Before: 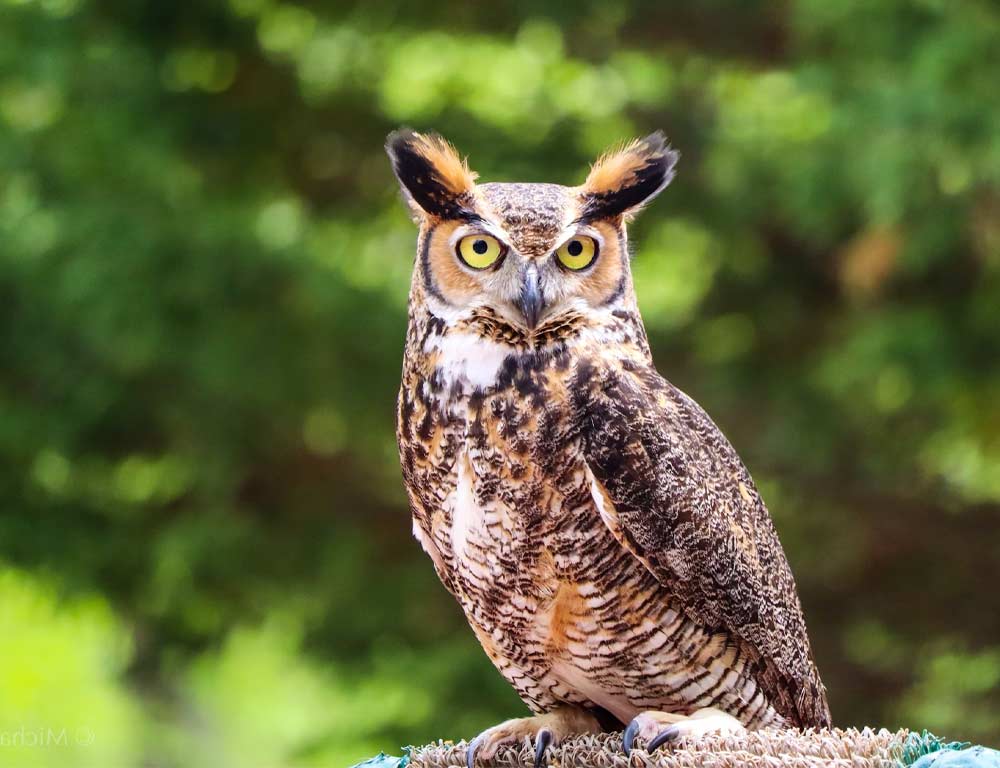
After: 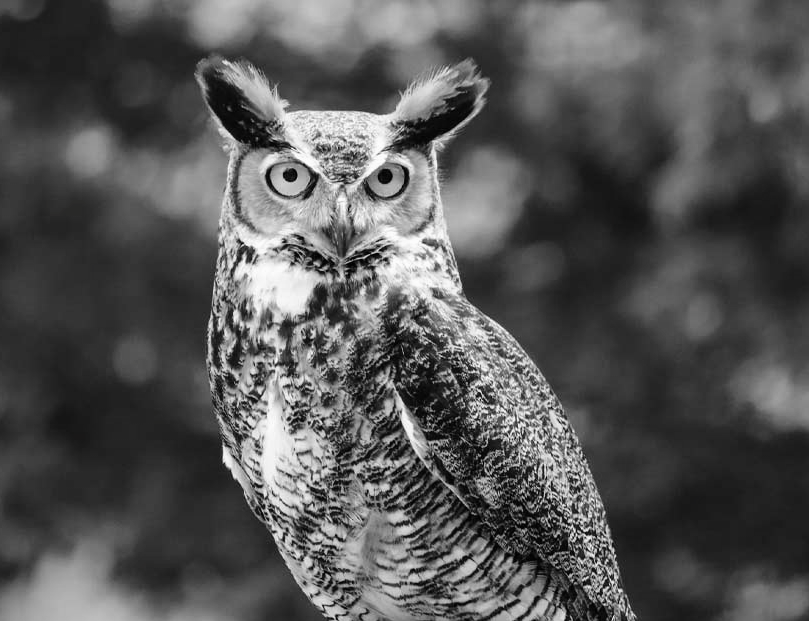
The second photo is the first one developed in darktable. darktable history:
color calibration: output gray [0.23, 0.37, 0.4, 0], illuminant as shot in camera, x 0.358, y 0.373, temperature 4628.91 K
tone curve: curves: ch0 [(0, 0) (0.08, 0.056) (0.4, 0.4) (0.6, 0.612) (0.92, 0.924) (1, 1)], preserve colors none
crop: left 19.029%, top 9.415%, right 0%, bottom 9.616%
